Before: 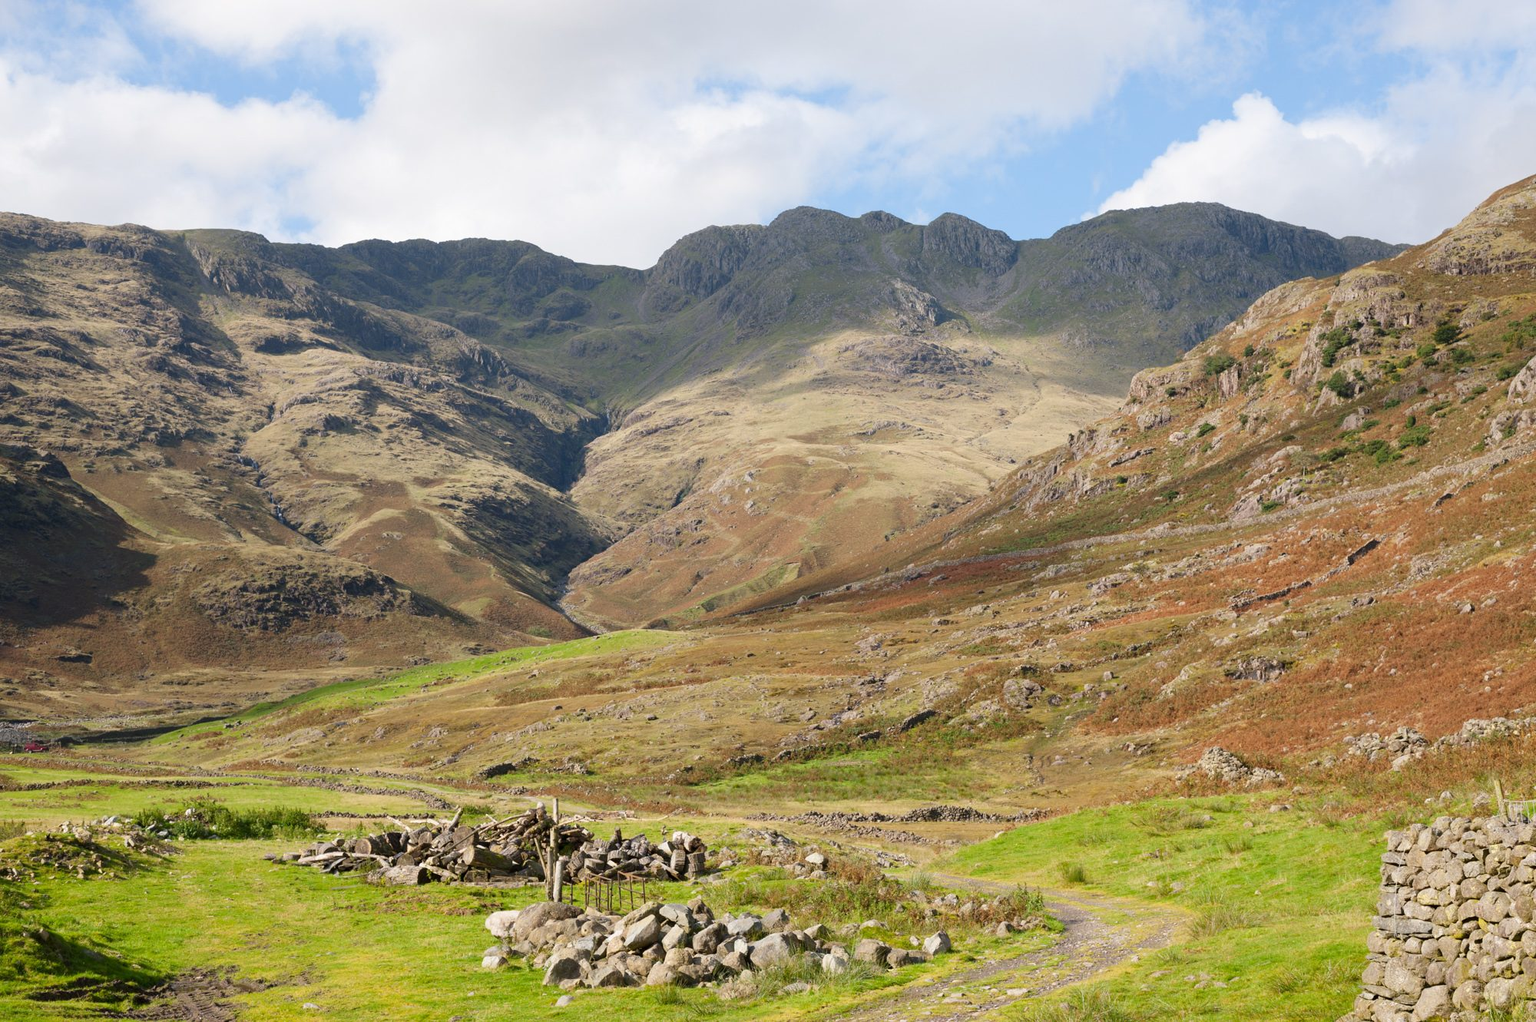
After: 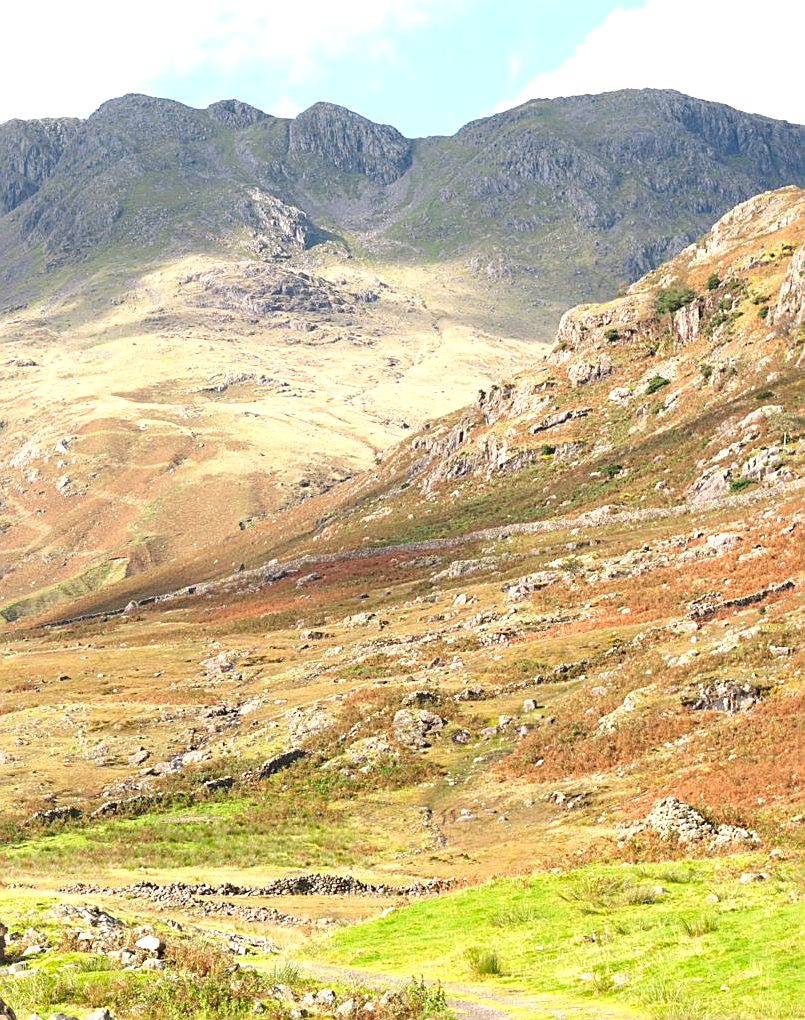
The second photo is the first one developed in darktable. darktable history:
exposure: black level correction 0.001, exposure 0.96 EV, compensate highlight preservation false
sharpen: on, module defaults
crop: left 45.683%, top 13.149%, right 14.057%, bottom 10.146%
